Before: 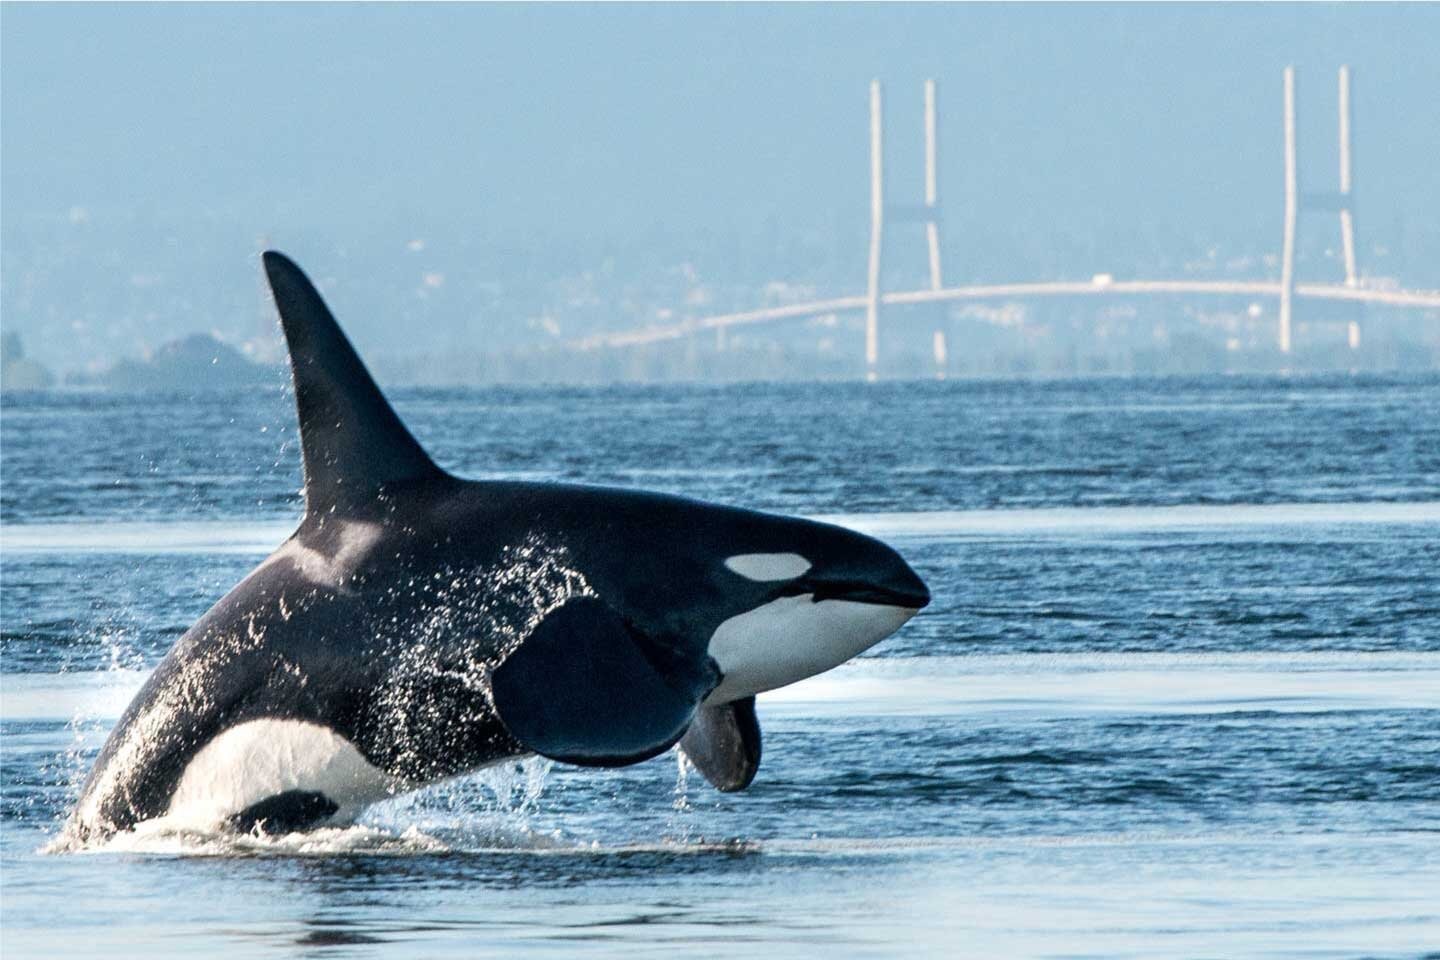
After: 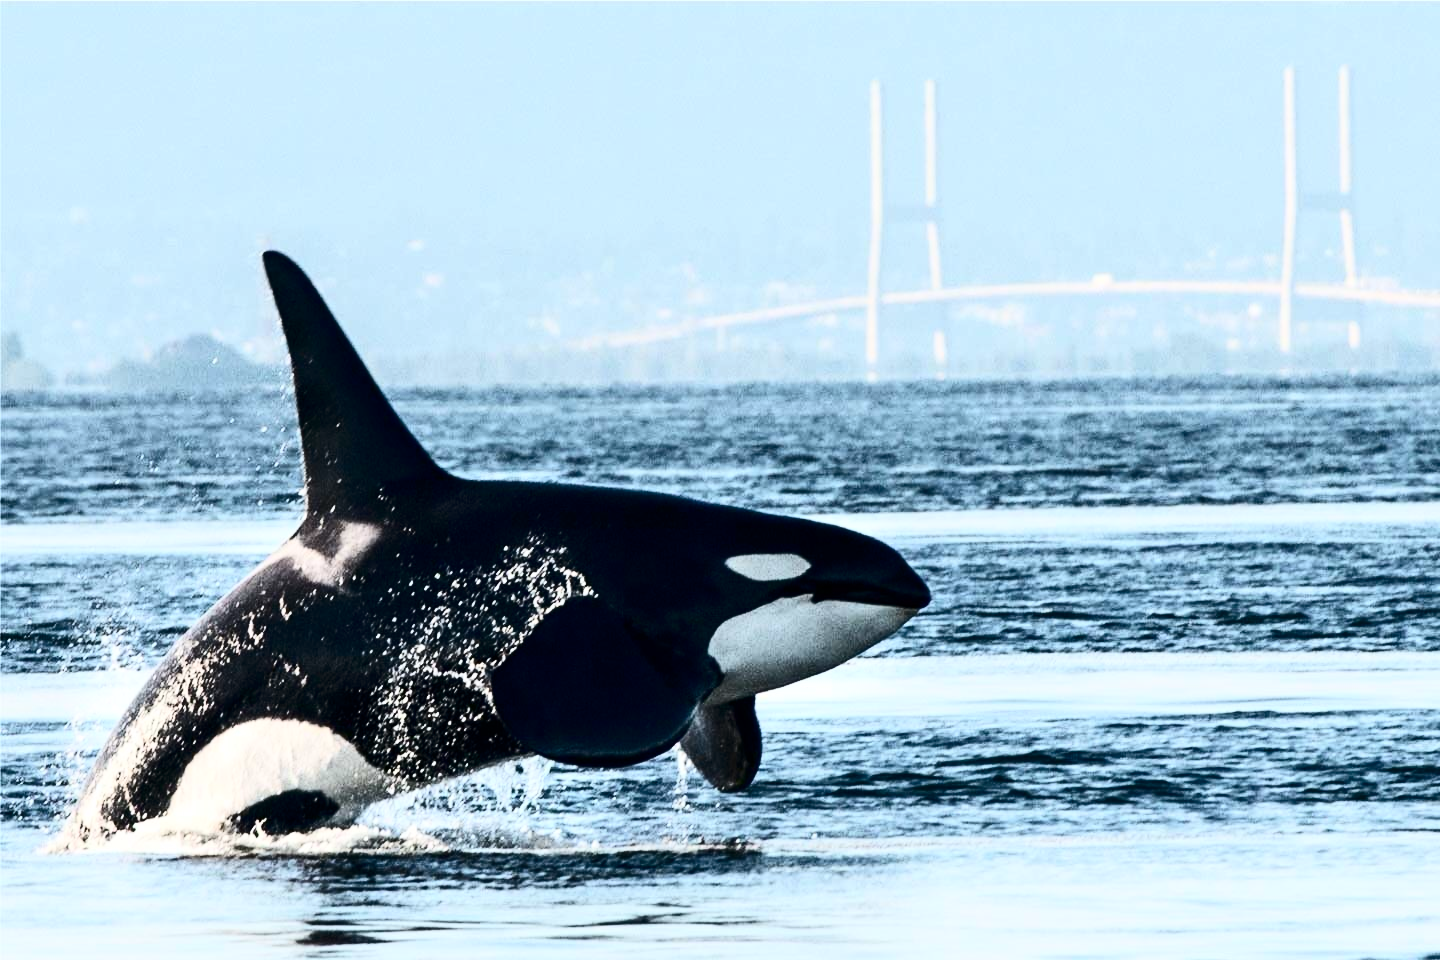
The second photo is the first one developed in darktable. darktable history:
contrast brightness saturation: contrast 0.489, saturation -0.087
